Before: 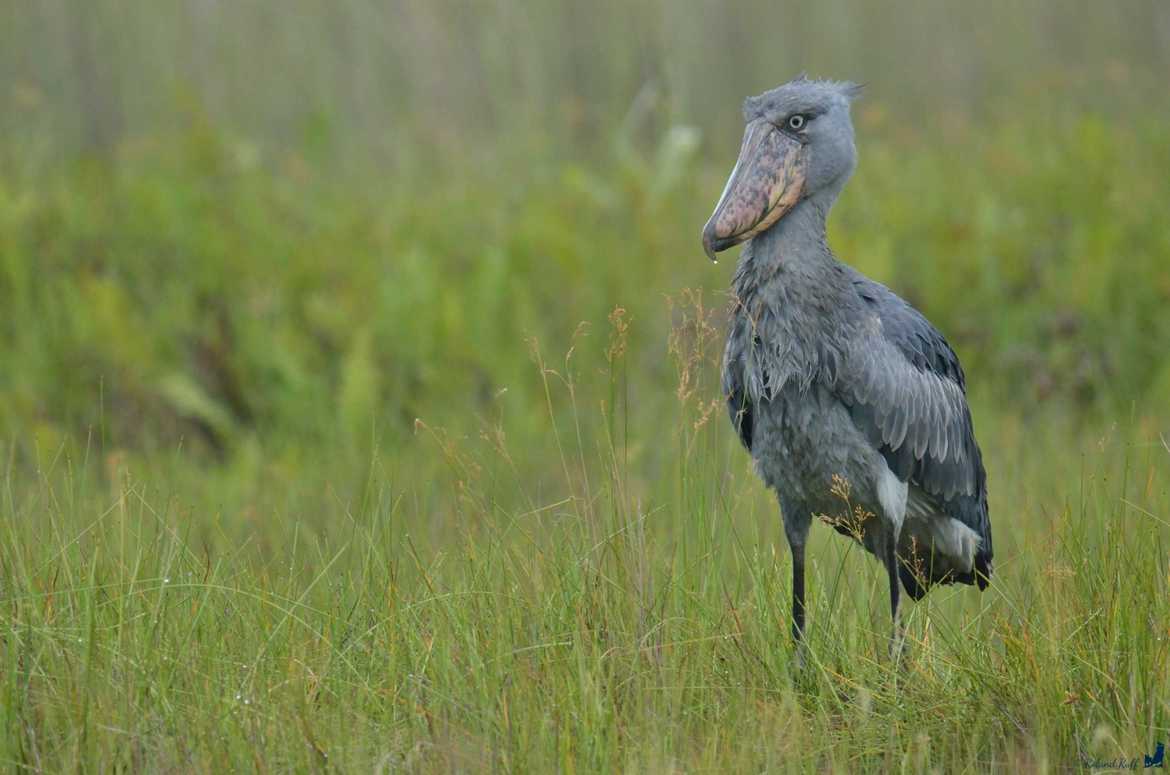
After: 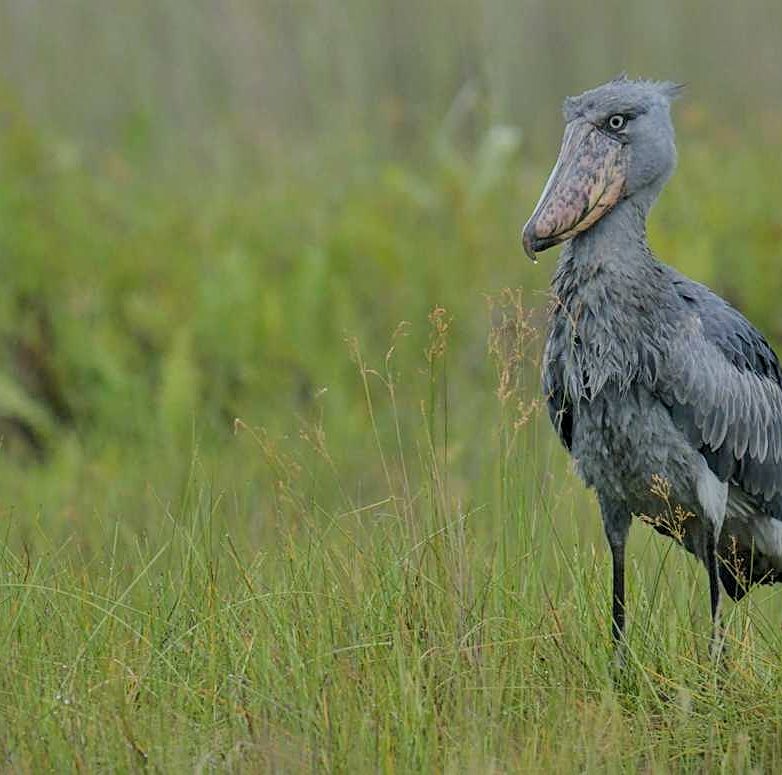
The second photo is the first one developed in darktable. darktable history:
sharpen: on, module defaults
local contrast: on, module defaults
filmic rgb: black relative exposure -7.65 EV, white relative exposure 4.56 EV, hardness 3.61
crop: left 15.414%, right 17.723%
contrast equalizer: y [[0.5, 0.5, 0.472, 0.5, 0.5, 0.5], [0.5 ×6], [0.5 ×6], [0 ×6], [0 ×6]]
shadows and highlights: shadows 39.66, highlights -60.11
